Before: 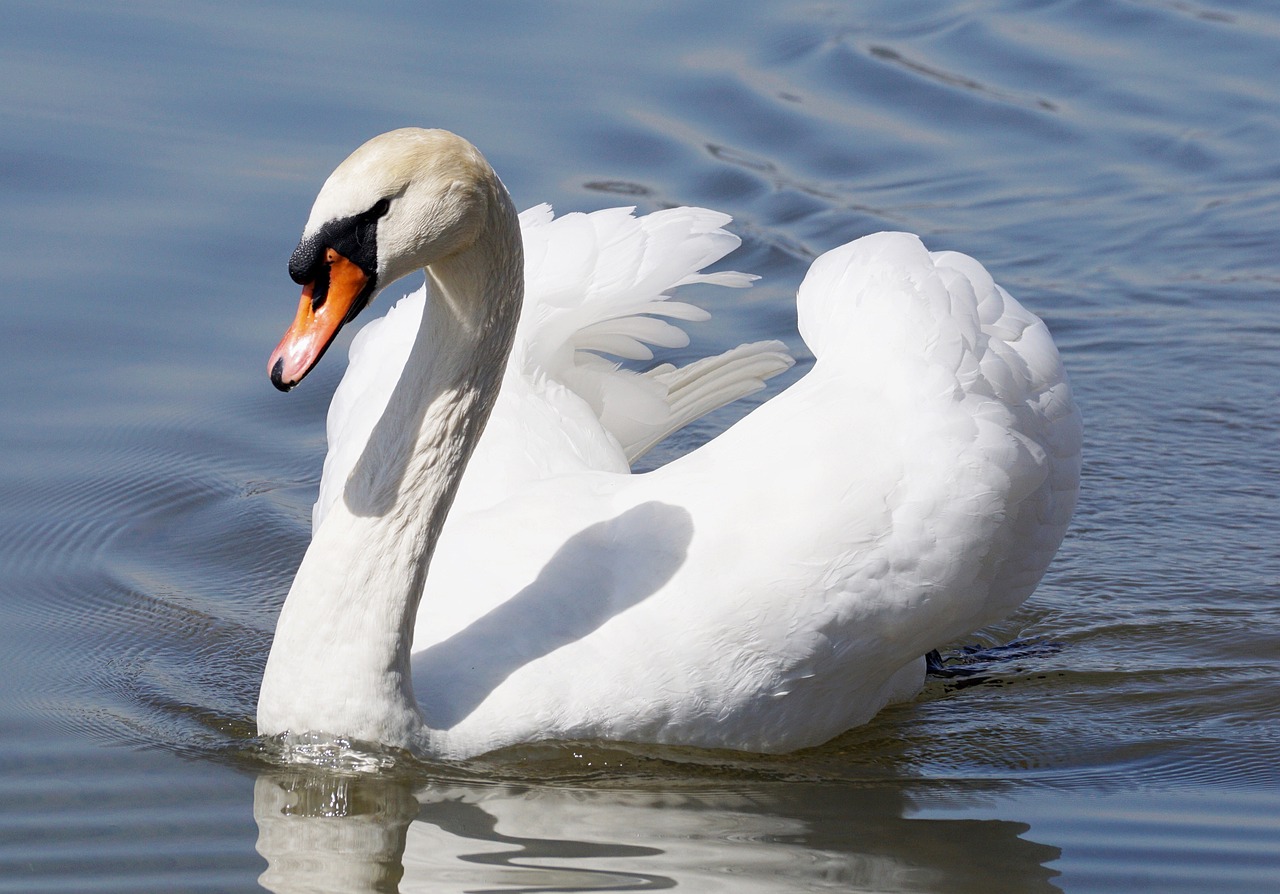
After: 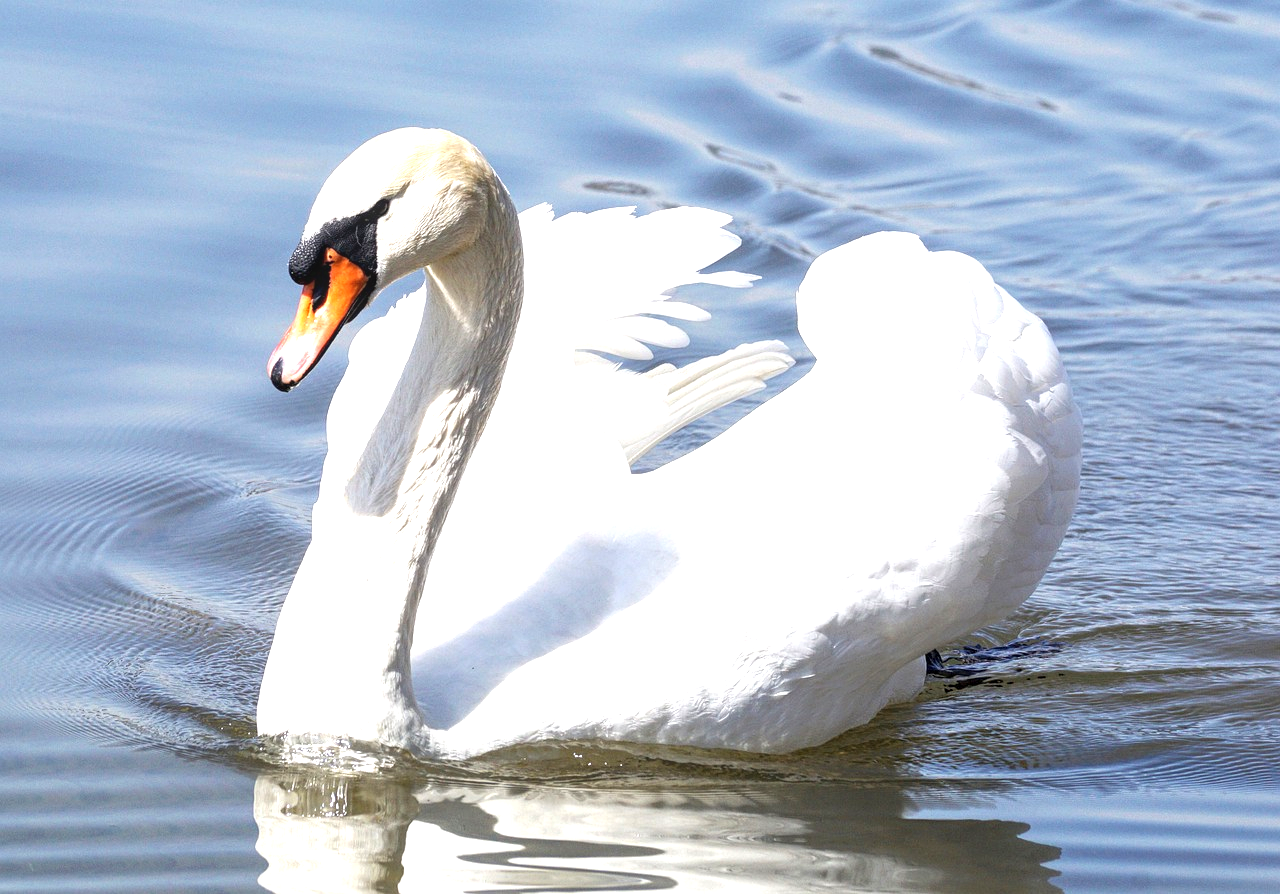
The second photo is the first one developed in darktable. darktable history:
exposure: black level correction 0, exposure 1.105 EV, compensate highlight preservation false
local contrast: on, module defaults
